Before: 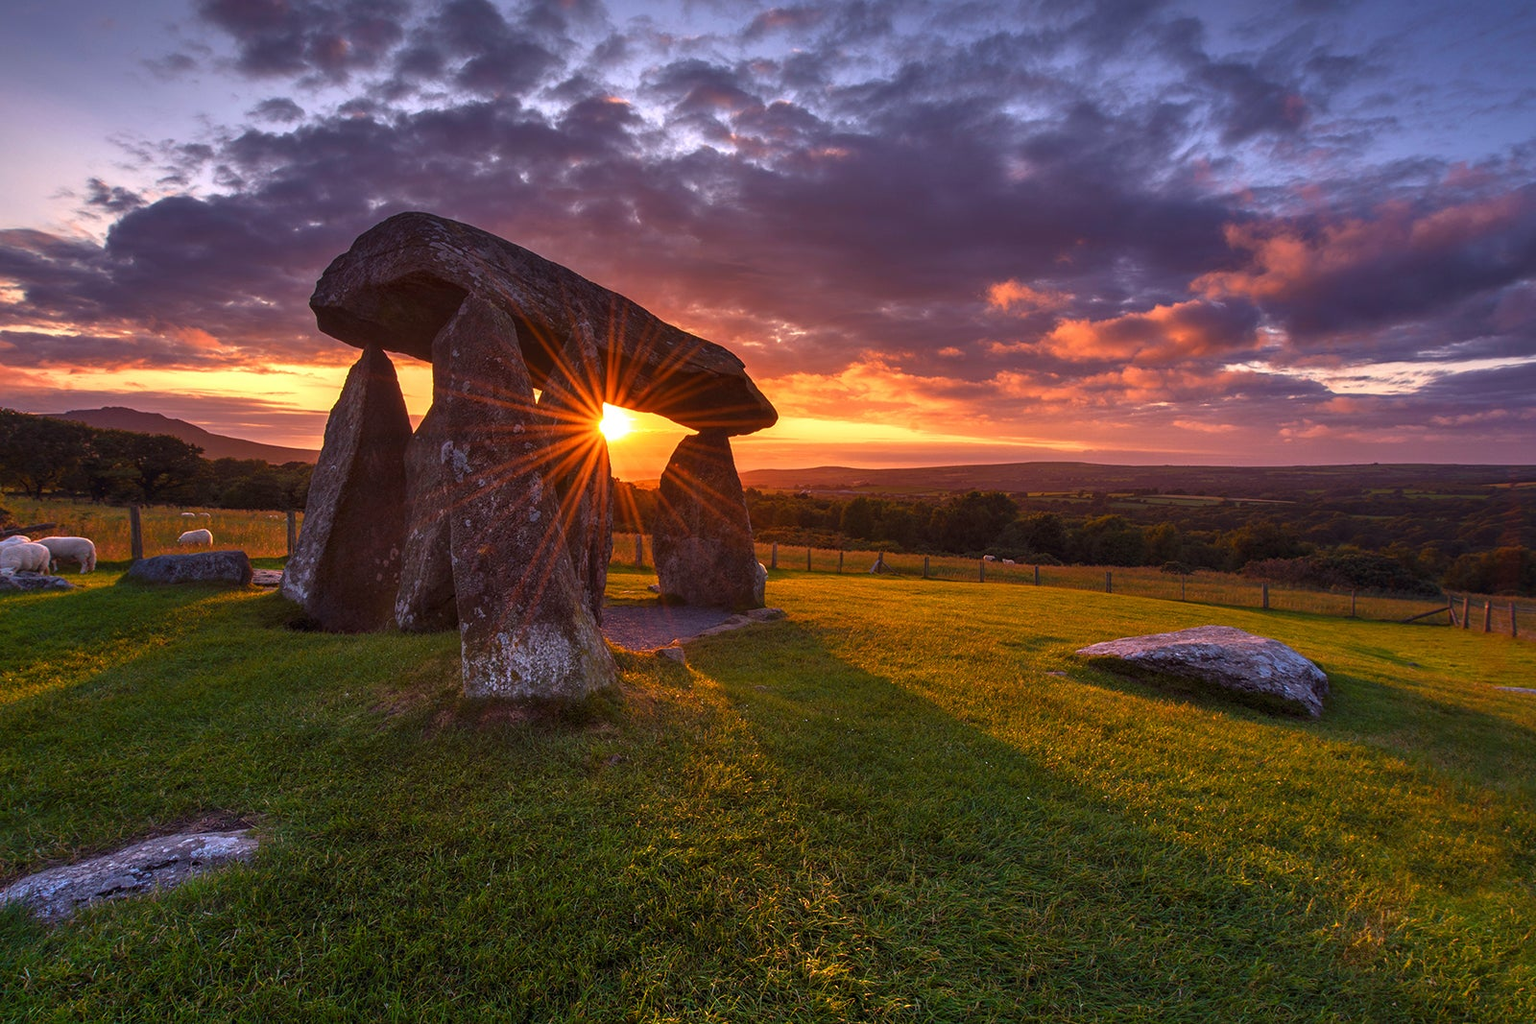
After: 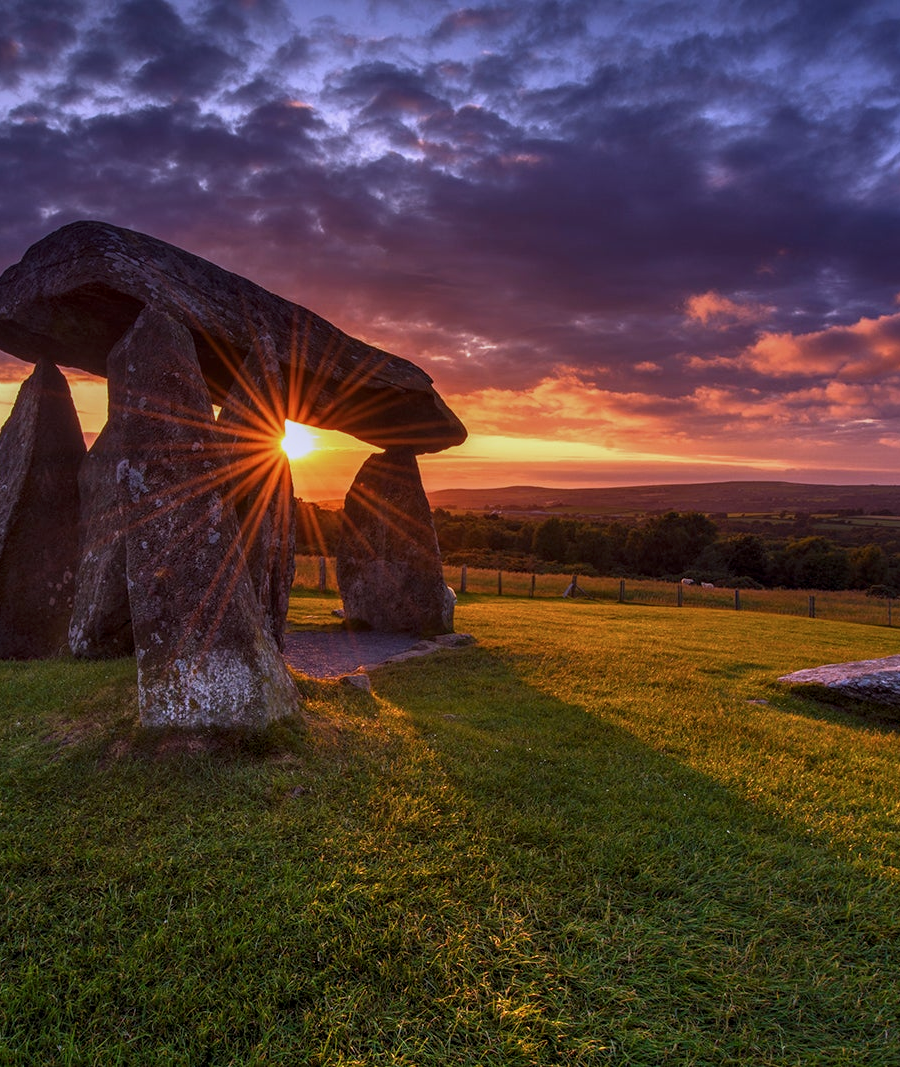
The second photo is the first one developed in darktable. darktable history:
crop: left 21.496%, right 22.254%
graduated density: hue 238.83°, saturation 50%
local contrast: on, module defaults
